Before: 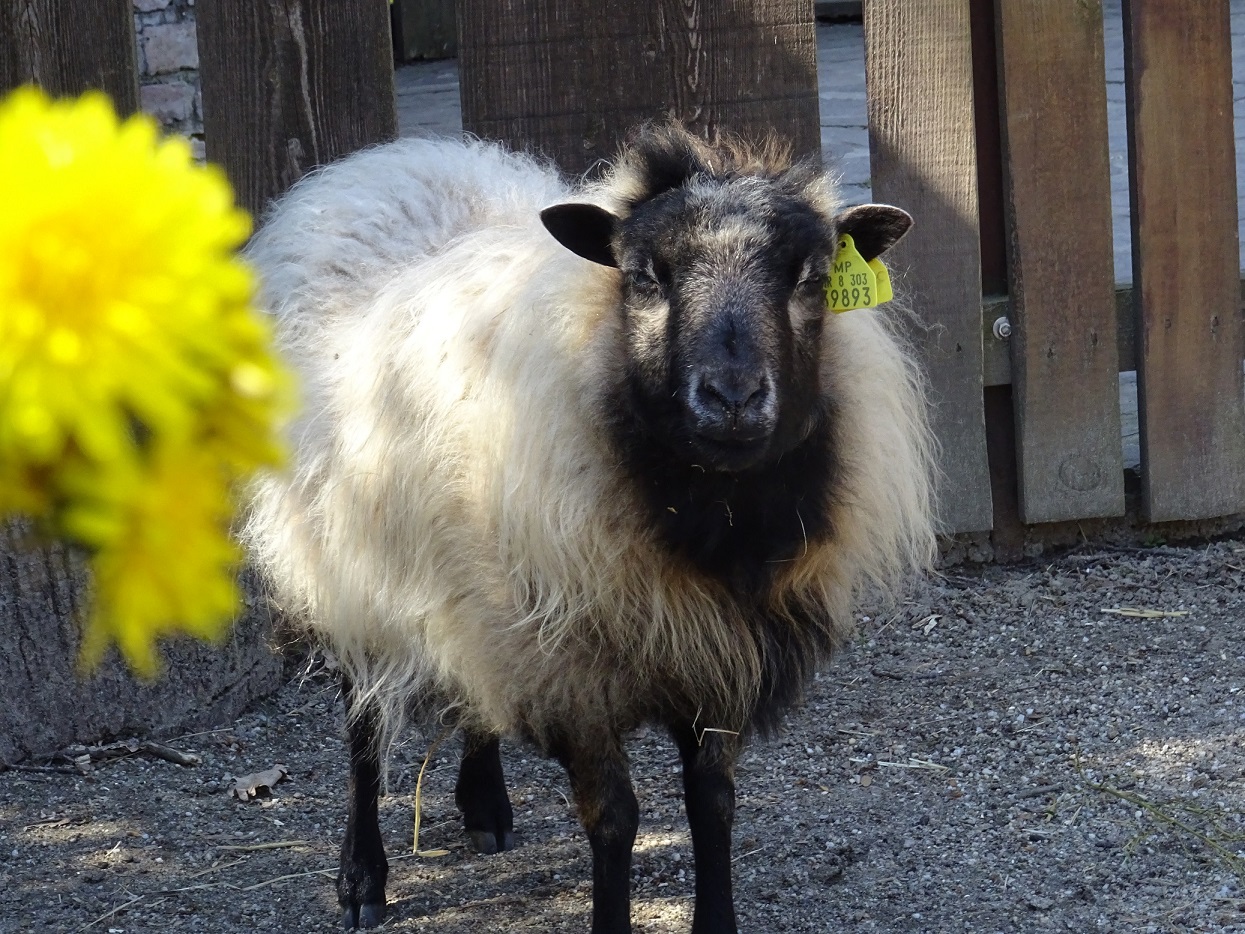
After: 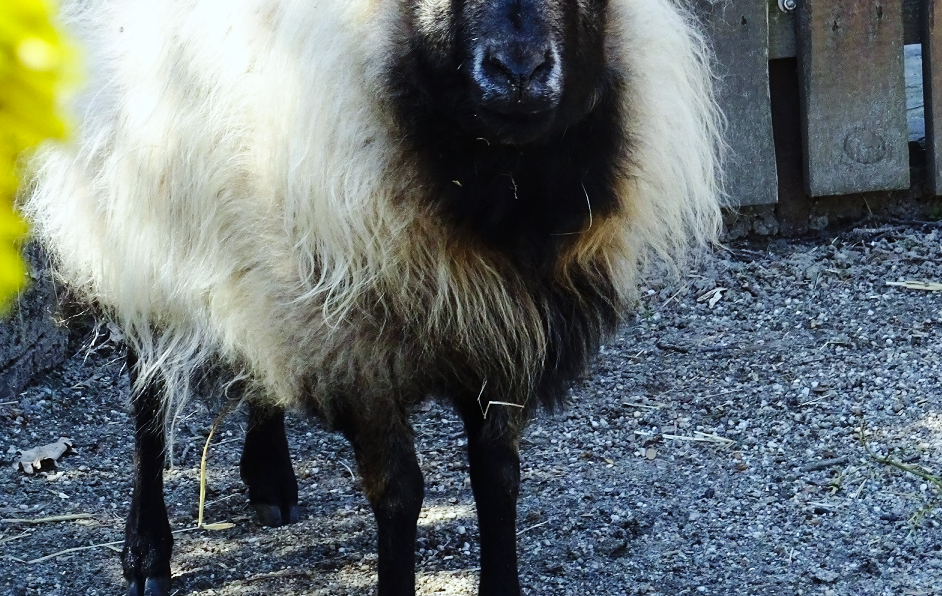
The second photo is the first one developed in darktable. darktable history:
base curve: curves: ch0 [(0, 0) (0.032, 0.025) (0.121, 0.166) (0.206, 0.329) (0.605, 0.79) (1, 1)], preserve colors none
contrast brightness saturation: contrast 0.1, brightness 0.02, saturation 0.02
crop and rotate: left 17.299%, top 35.115%, right 7.015%, bottom 1.024%
white balance: red 0.925, blue 1.046
